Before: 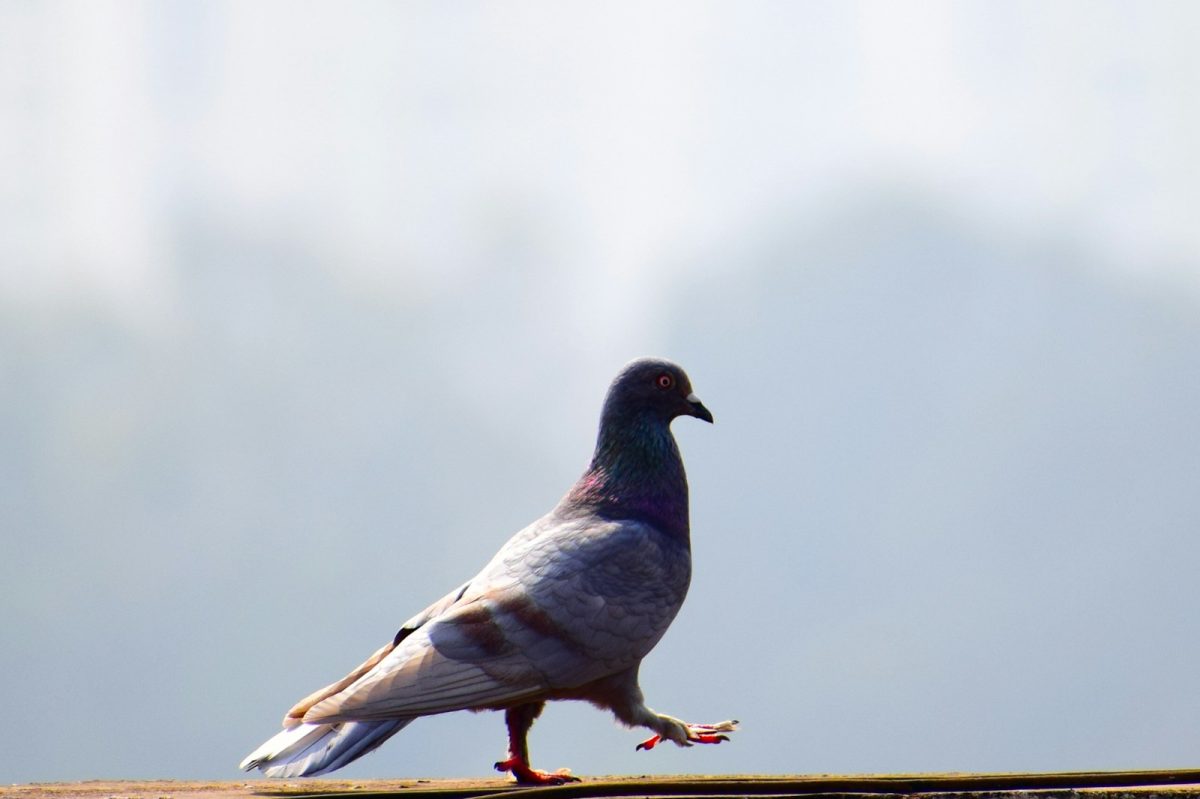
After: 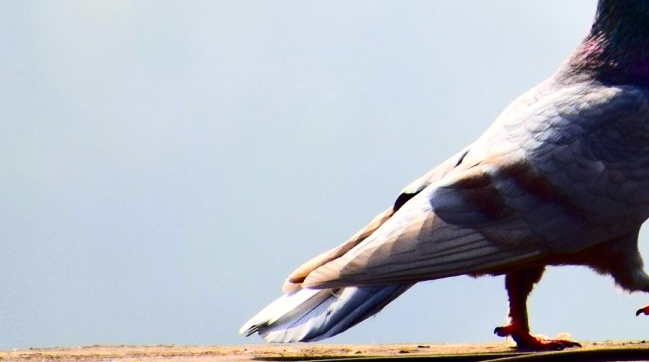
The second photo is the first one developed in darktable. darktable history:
crop and rotate: top 54.528%, right 45.898%, bottom 0.152%
contrast brightness saturation: contrast 0.293
